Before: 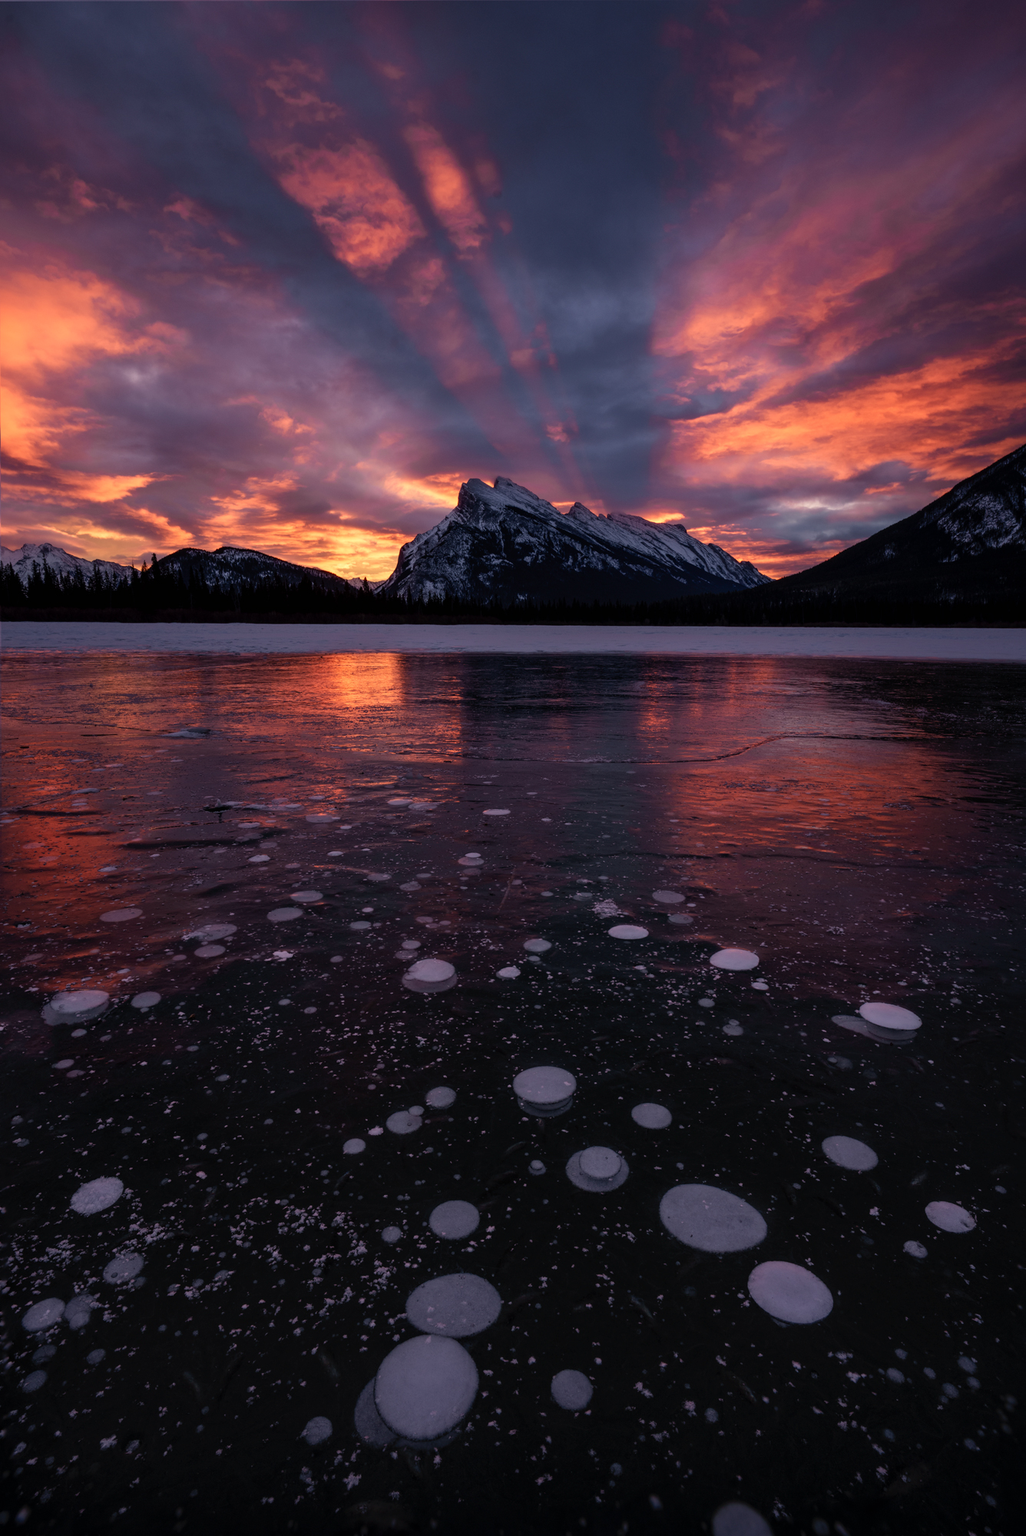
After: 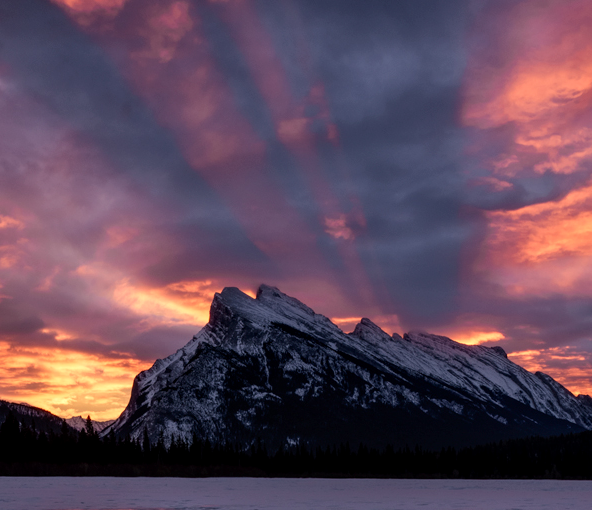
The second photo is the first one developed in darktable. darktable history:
crop: left 29.012%, top 16.802%, right 26.647%, bottom 57.691%
local contrast: highlights 101%, shadows 99%, detail 119%, midtone range 0.2
